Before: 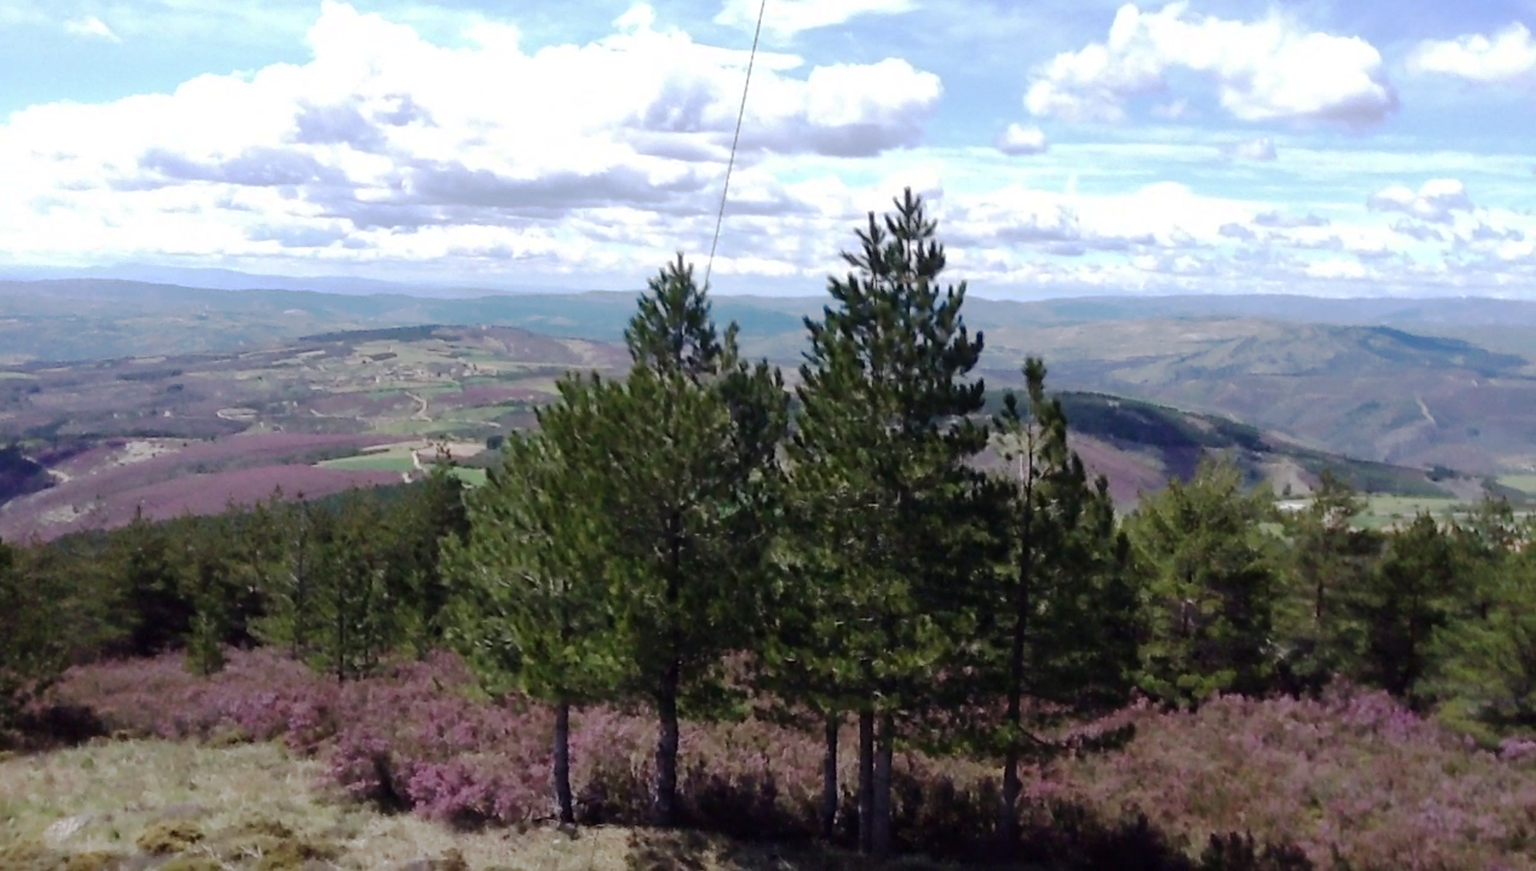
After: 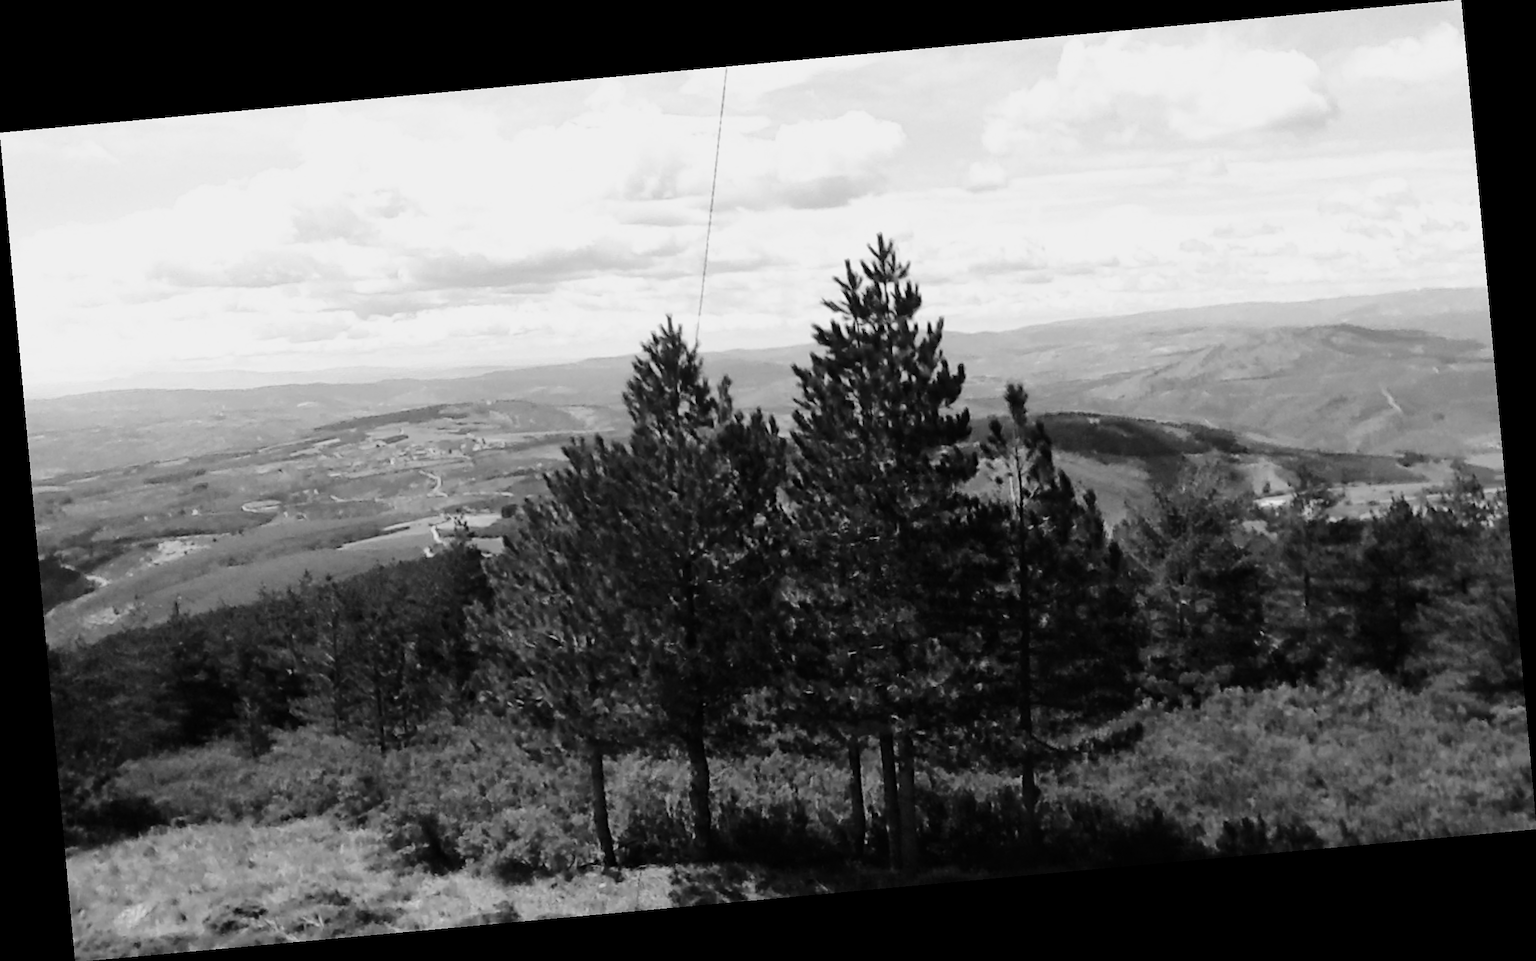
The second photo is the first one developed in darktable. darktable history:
color calibration: output gray [0.267, 0.423, 0.267, 0], illuminant same as pipeline (D50), adaptation none (bypass)
monochrome: a 30.25, b 92.03
tone curve: curves: ch0 [(0, 0) (0.074, 0.04) (0.157, 0.1) (0.472, 0.515) (0.635, 0.731) (0.768, 0.878) (0.899, 0.969) (1, 1)]; ch1 [(0, 0) (0.08, 0.08) (0.3, 0.3) (0.5, 0.5) (0.539, 0.558) (0.586, 0.658) (0.69, 0.787) (0.92, 0.92) (1, 1)]; ch2 [(0, 0) (0.08, 0.08) (0.3, 0.3) (0.5, 0.5) (0.543, 0.597) (0.597, 0.679) (0.92, 0.92) (1, 1)], color space Lab, independent channels, preserve colors none
rotate and perspective: rotation -5.2°, automatic cropping off
sharpen: radius 1.272, amount 0.305, threshold 0
